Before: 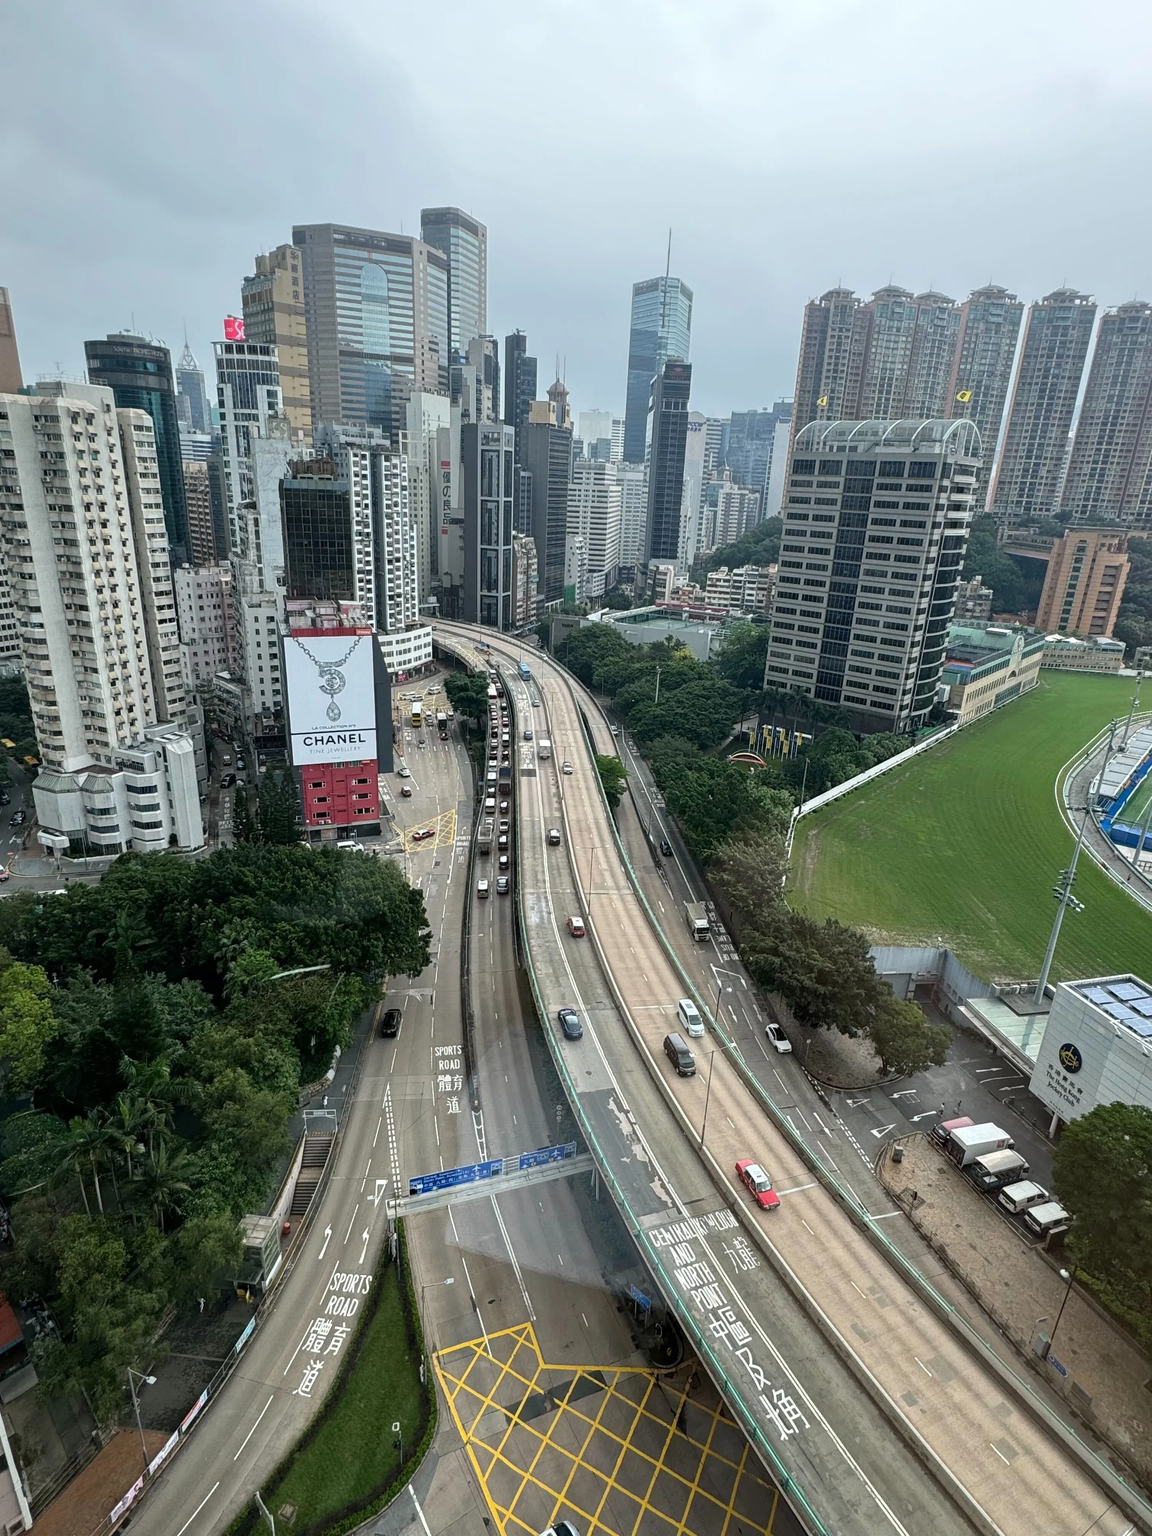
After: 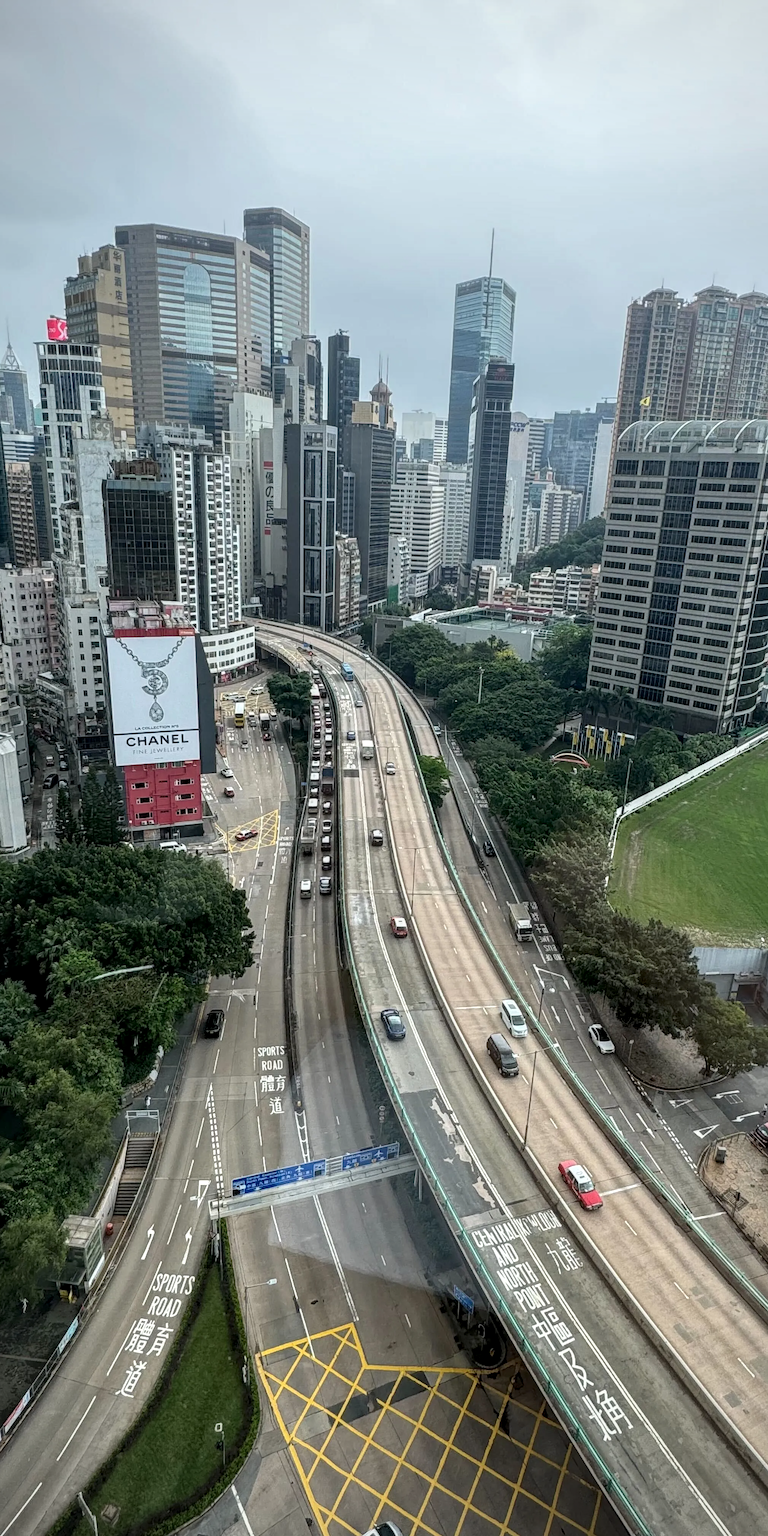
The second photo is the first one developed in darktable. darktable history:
crop and rotate: left 15.446%, right 17.836%
vignetting: fall-off radius 60.92%
local contrast: on, module defaults
